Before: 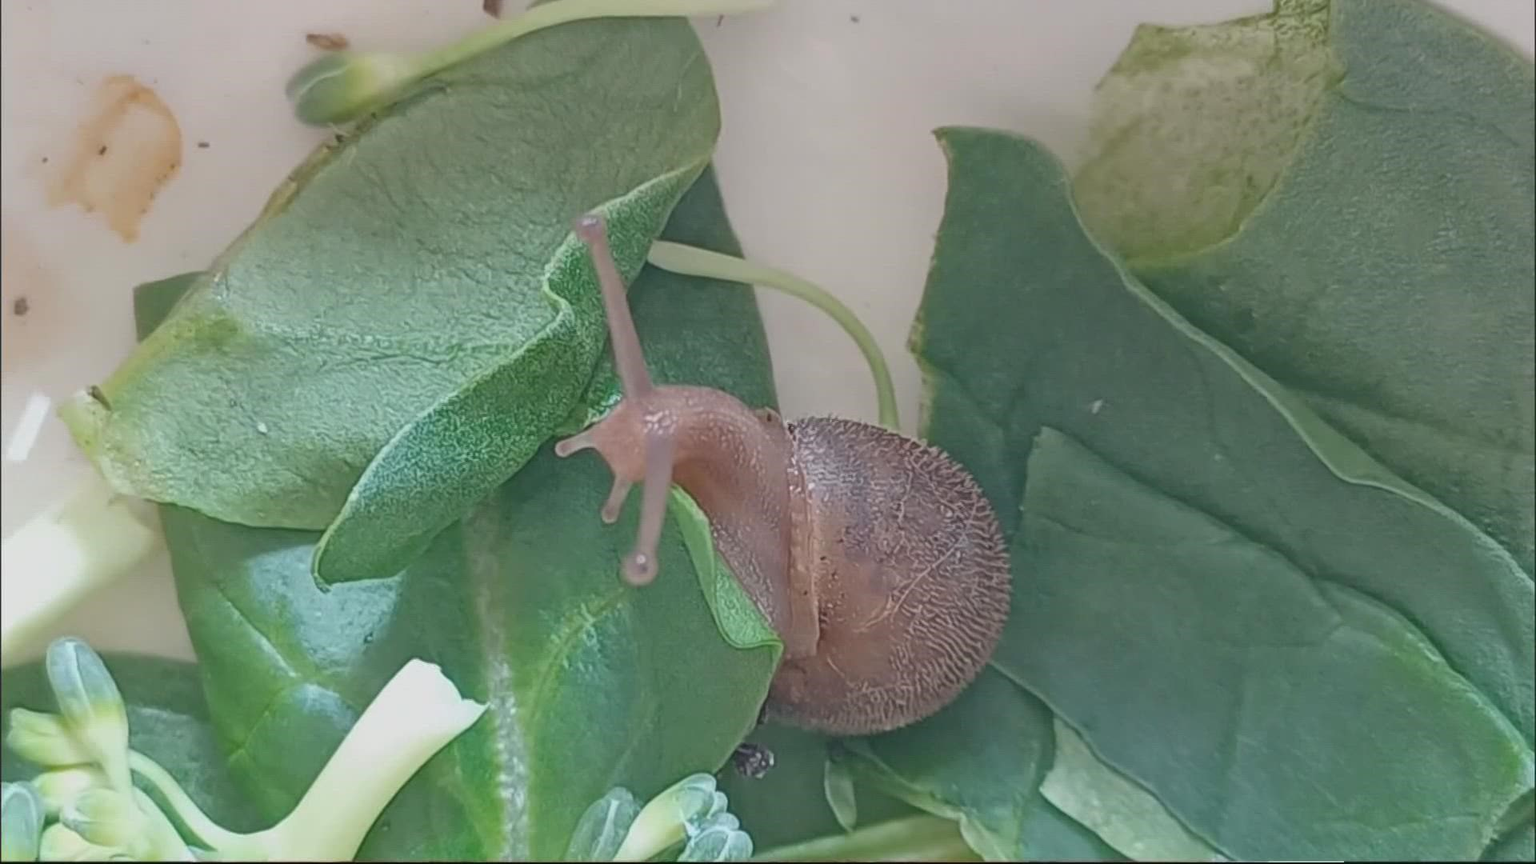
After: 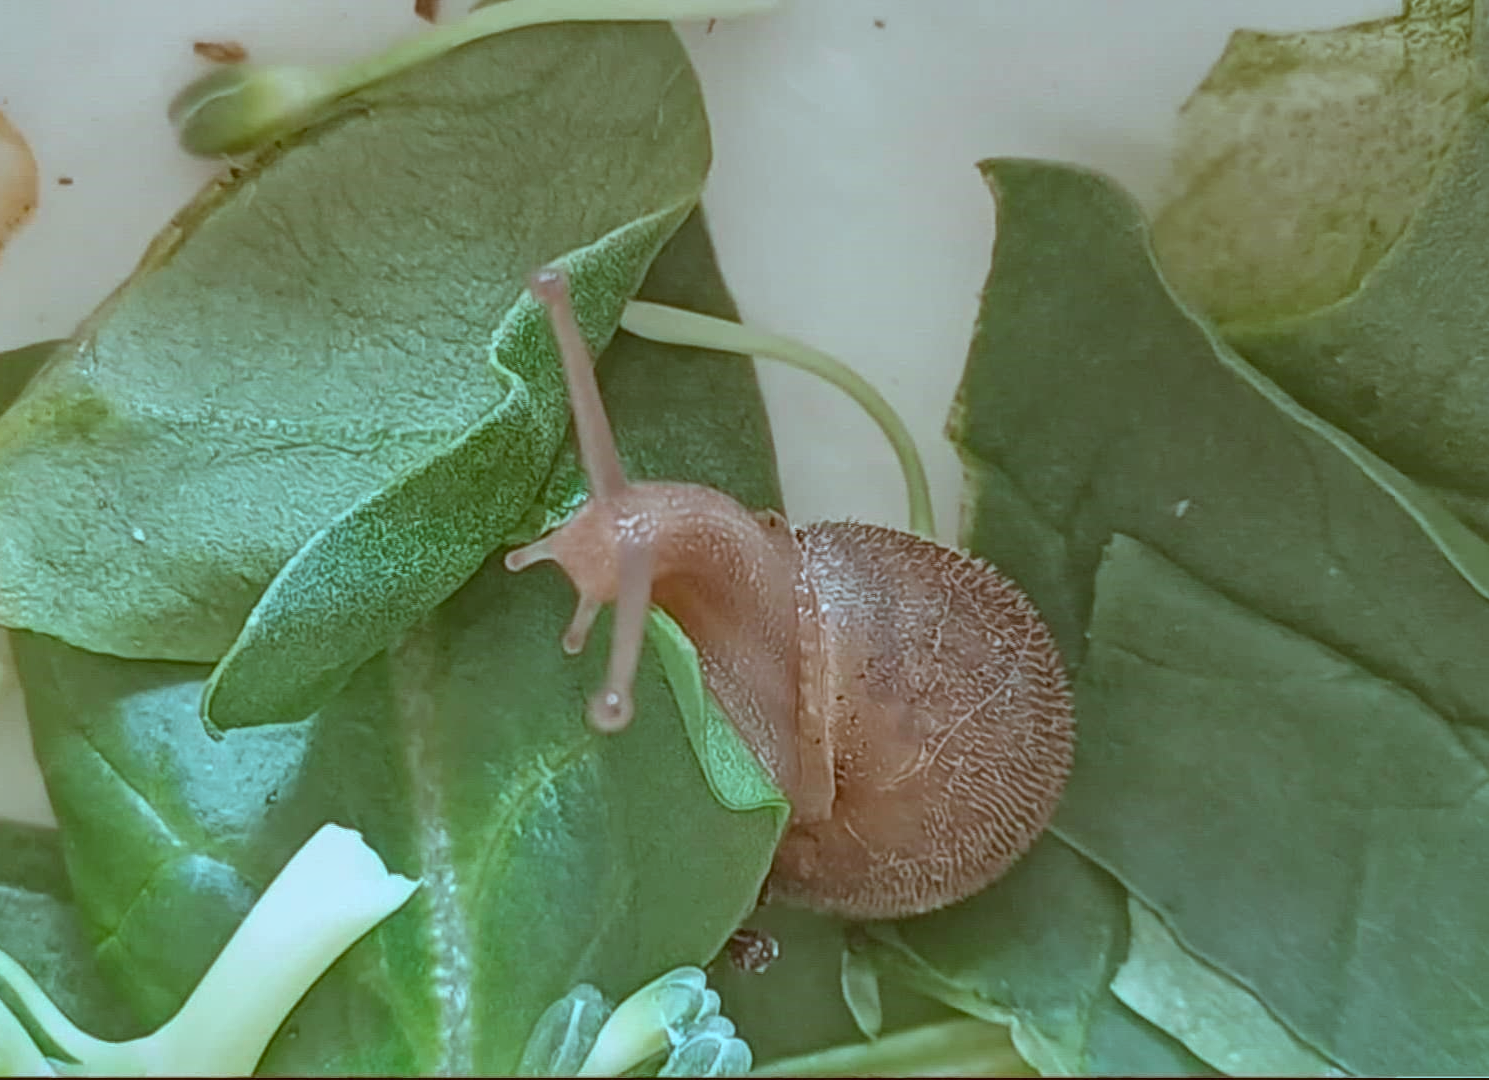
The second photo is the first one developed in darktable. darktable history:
crop: left 9.881%, right 12.519%
shadows and highlights: shadows 29.58, highlights -30.38, low approximation 0.01, soften with gaussian
local contrast: detail 130%
color correction: highlights a* -14.29, highlights b* -16.51, shadows a* 10.18, shadows b* 29.55
